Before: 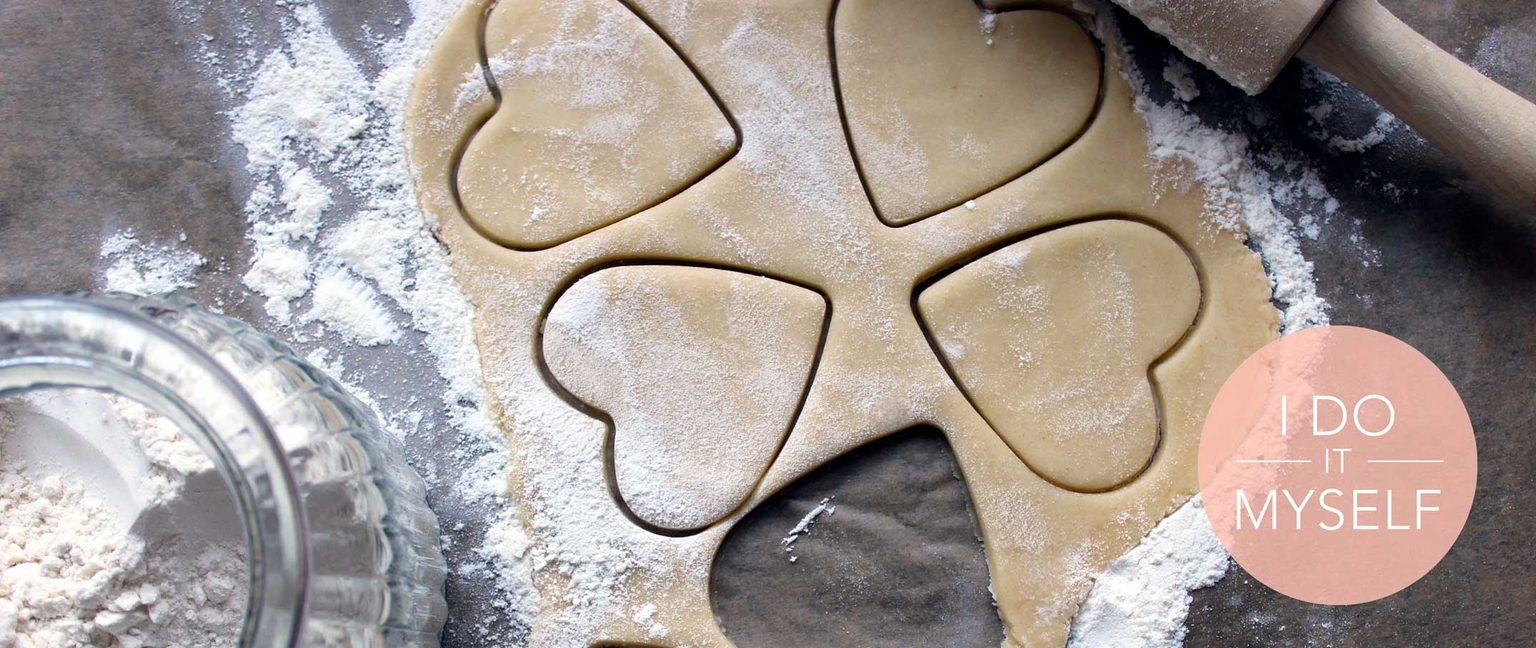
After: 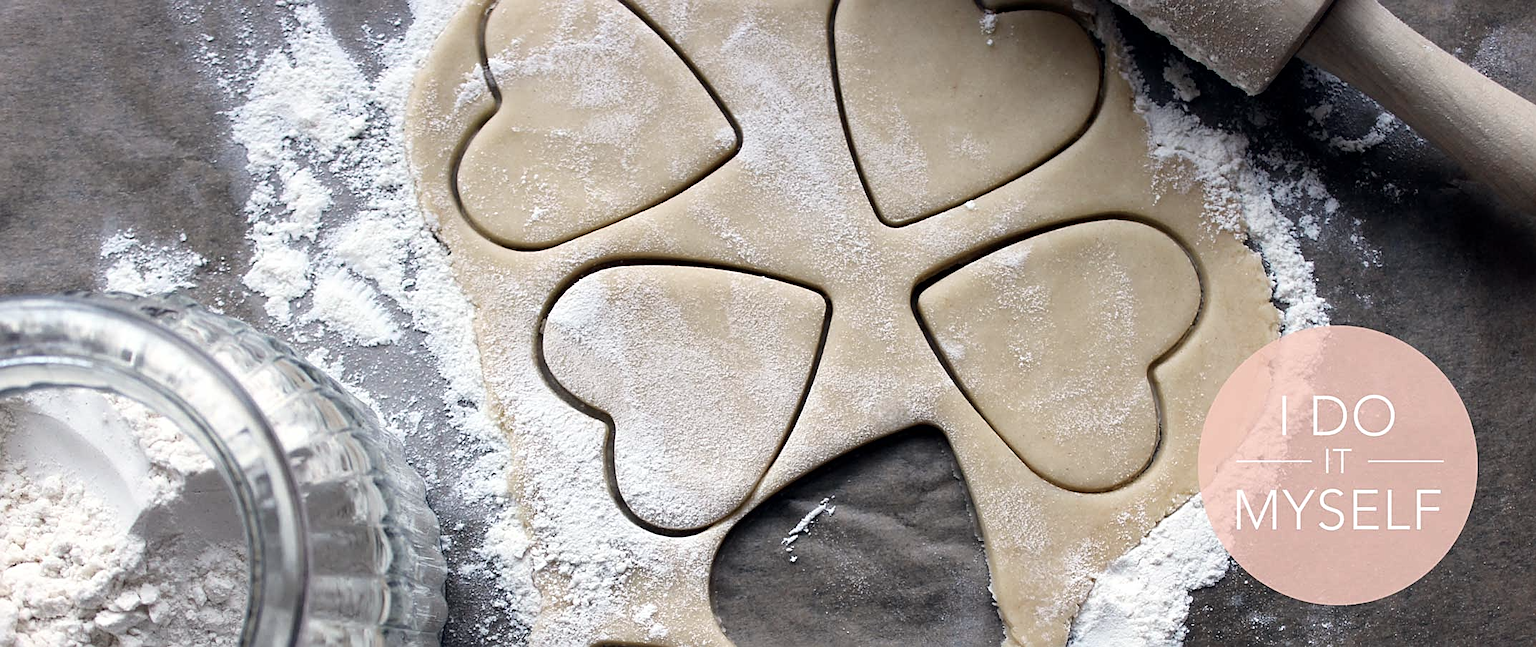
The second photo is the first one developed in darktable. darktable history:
contrast brightness saturation: contrast 0.1, saturation -0.3
sharpen: on, module defaults
